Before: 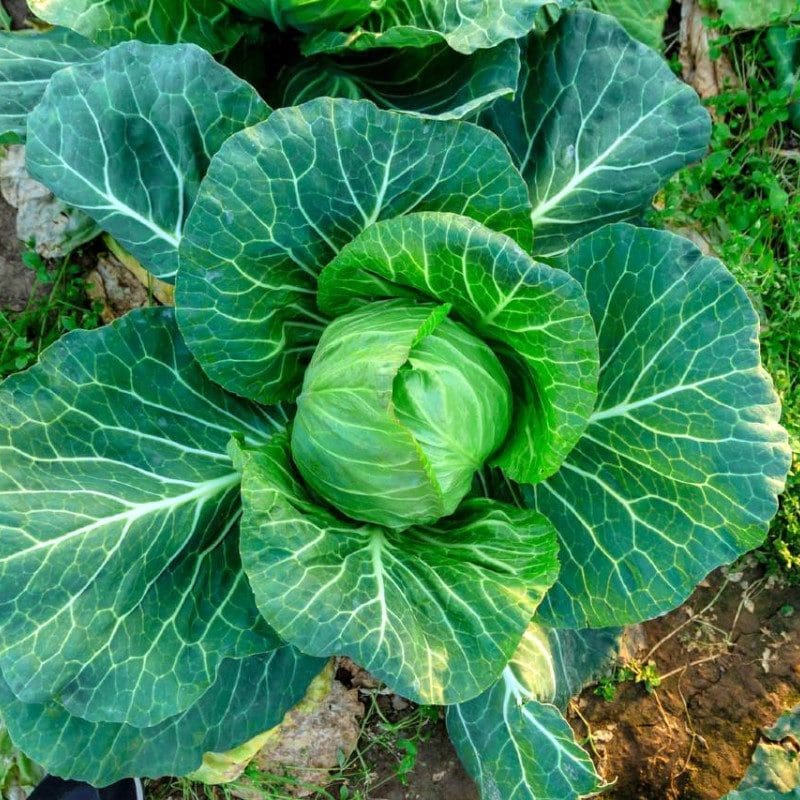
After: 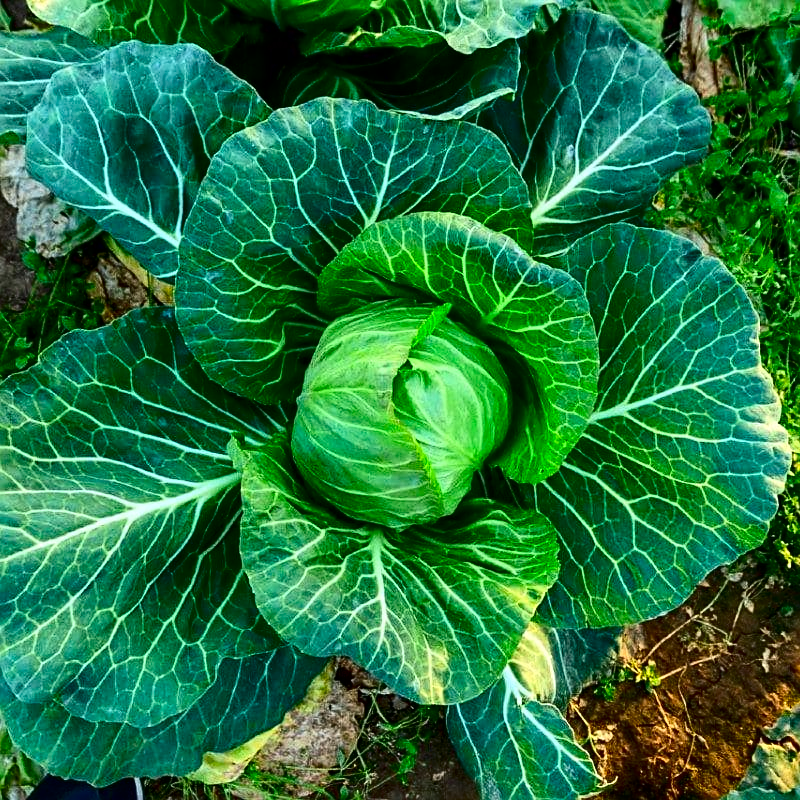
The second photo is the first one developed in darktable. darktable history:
sharpen: on, module defaults
contrast brightness saturation: contrast 0.22, brightness -0.19, saturation 0.24
